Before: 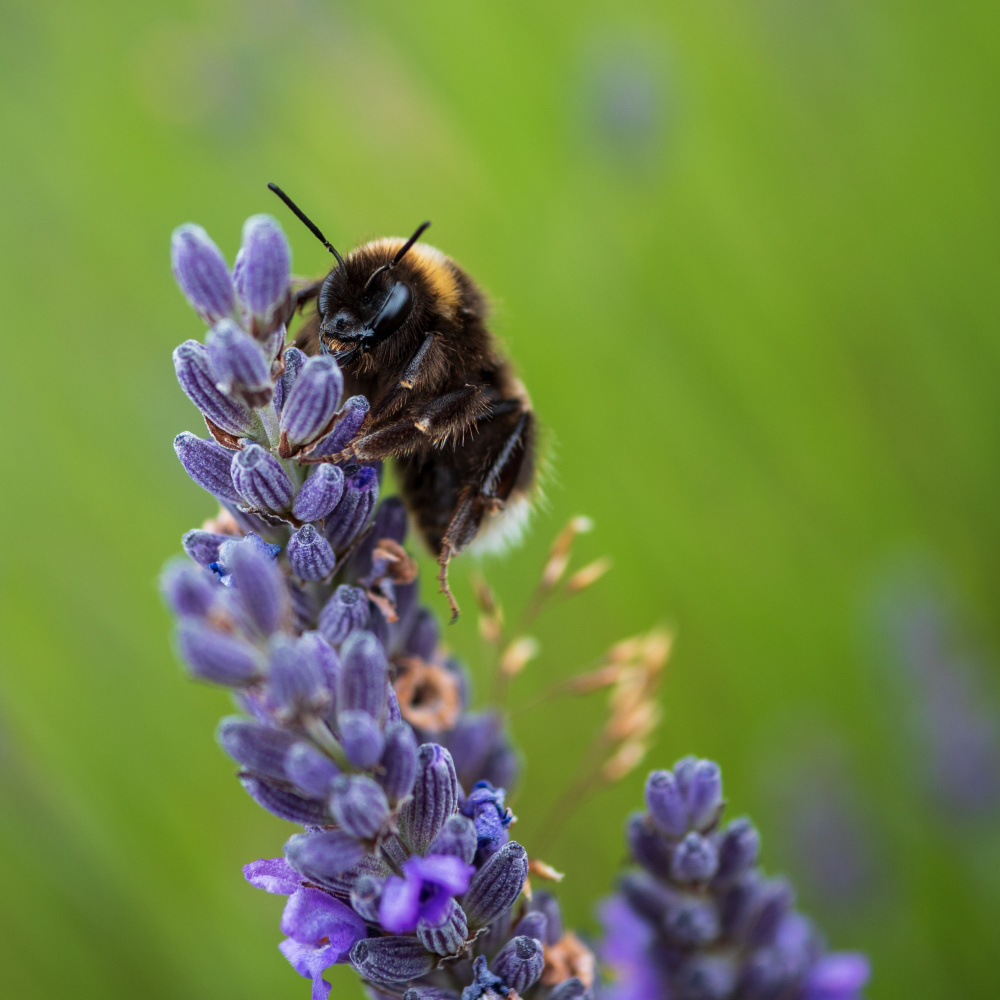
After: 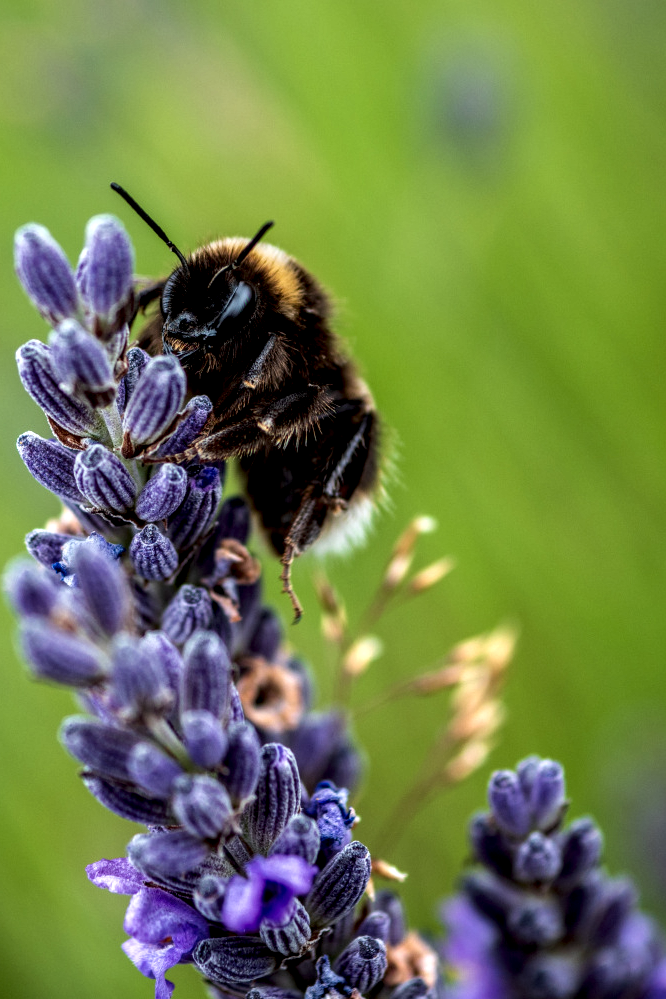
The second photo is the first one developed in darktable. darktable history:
crop and rotate: left 15.754%, right 17.579%
local contrast: highlights 19%, detail 186%
